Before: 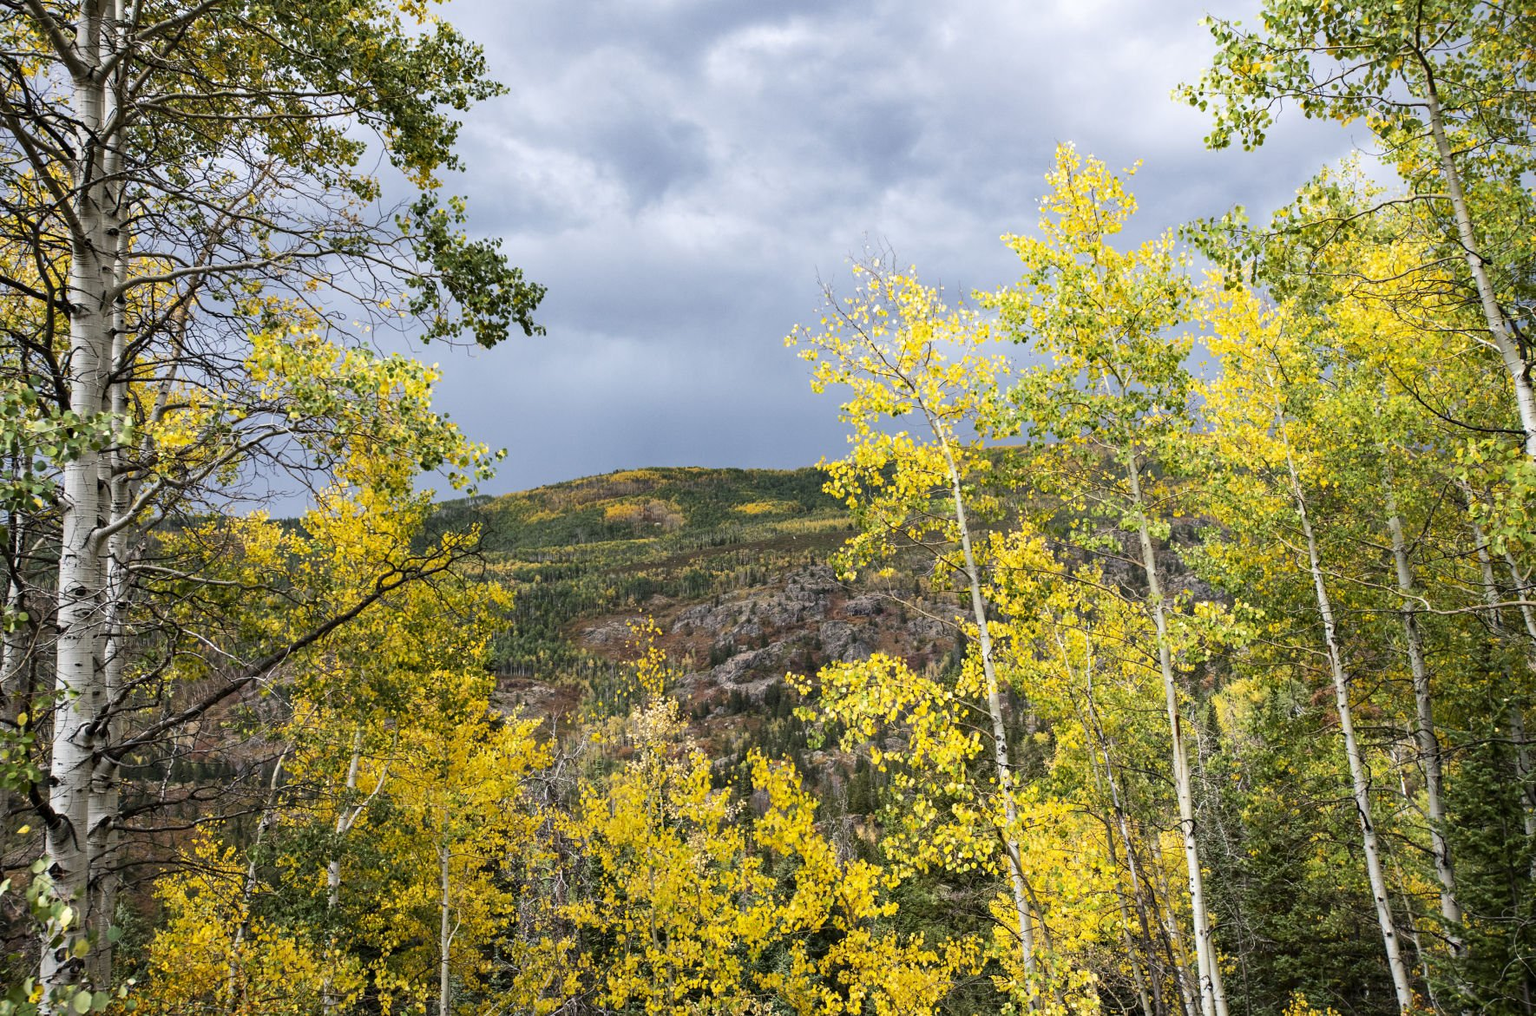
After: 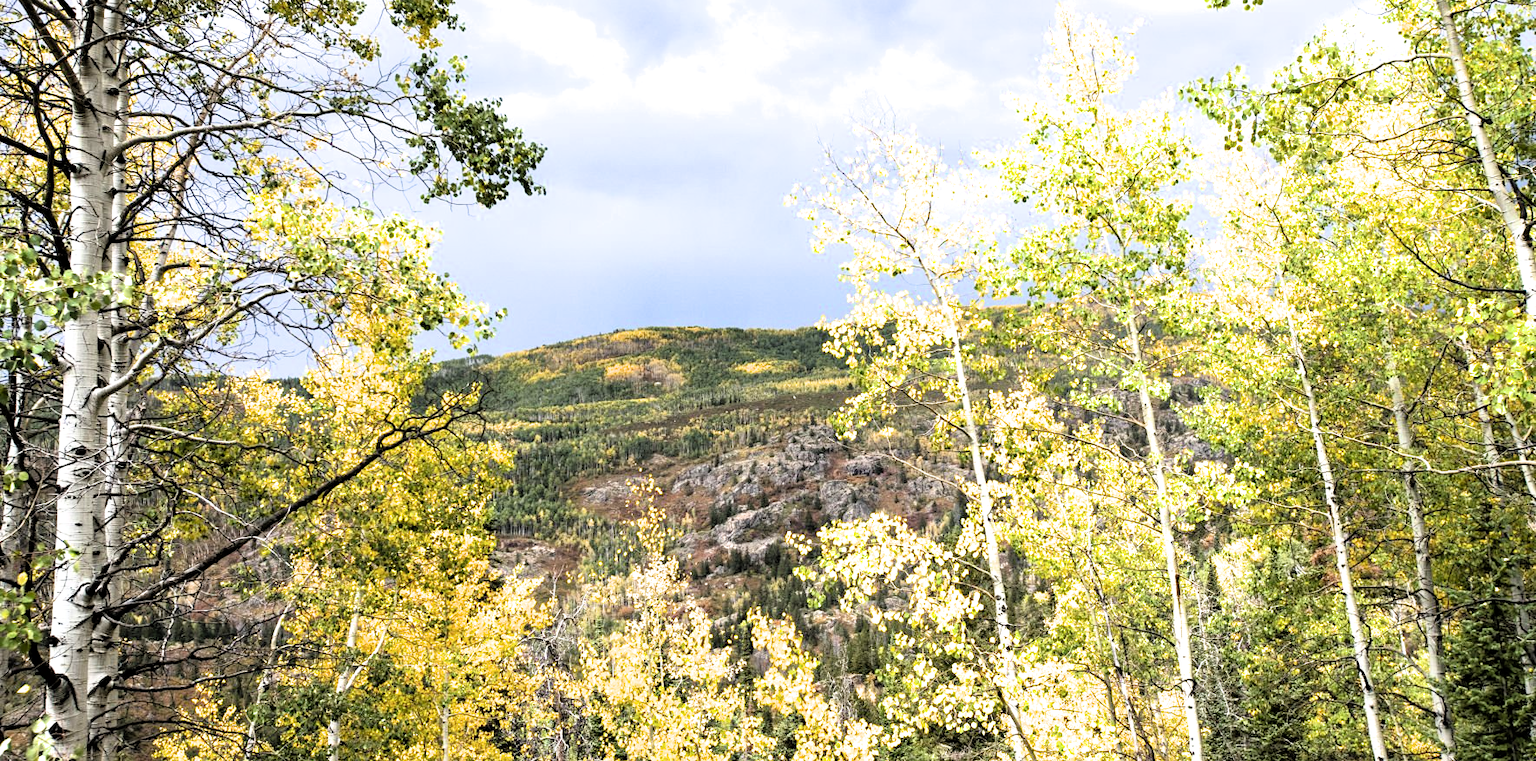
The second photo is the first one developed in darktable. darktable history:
exposure: exposure 1.001 EV, compensate highlight preservation false
crop: top 13.871%, bottom 11.228%
tone equalizer: edges refinement/feathering 500, mask exposure compensation -1.57 EV, preserve details no
filmic rgb: black relative exposure -4.91 EV, white relative exposure 2.82 EV, hardness 3.7, color science v6 (2022)
